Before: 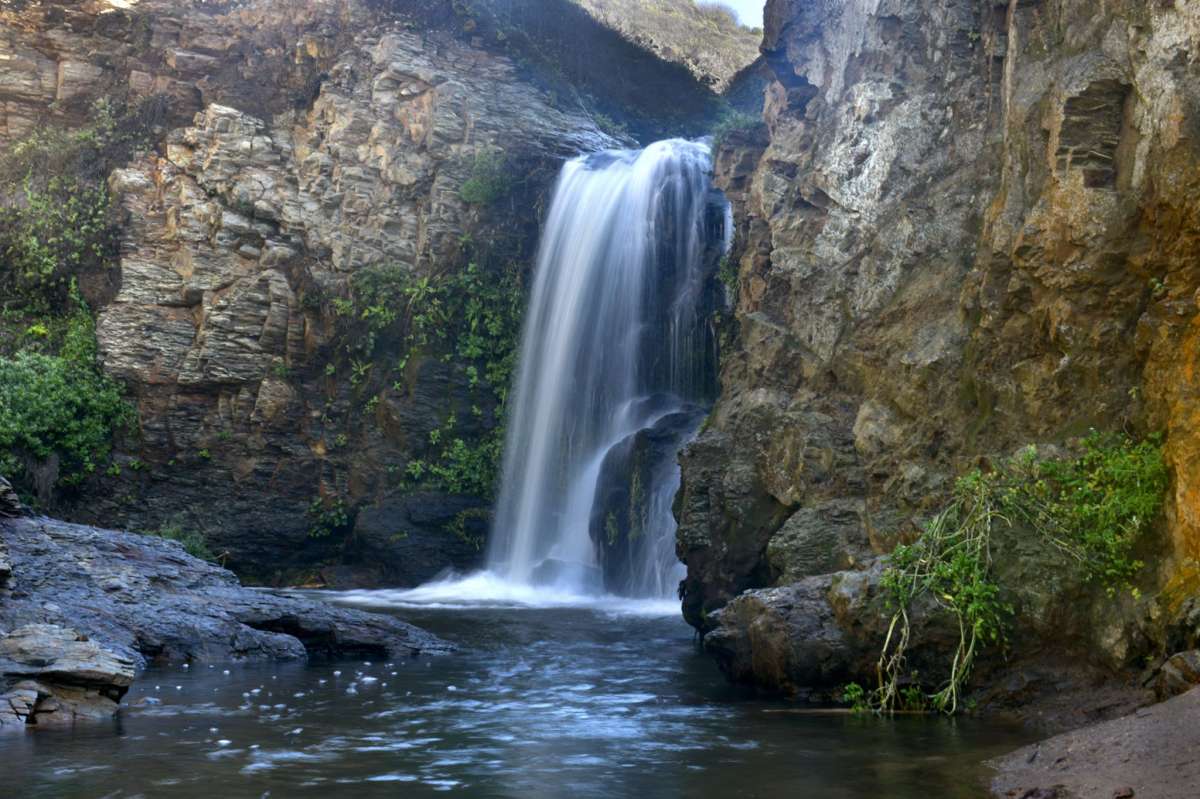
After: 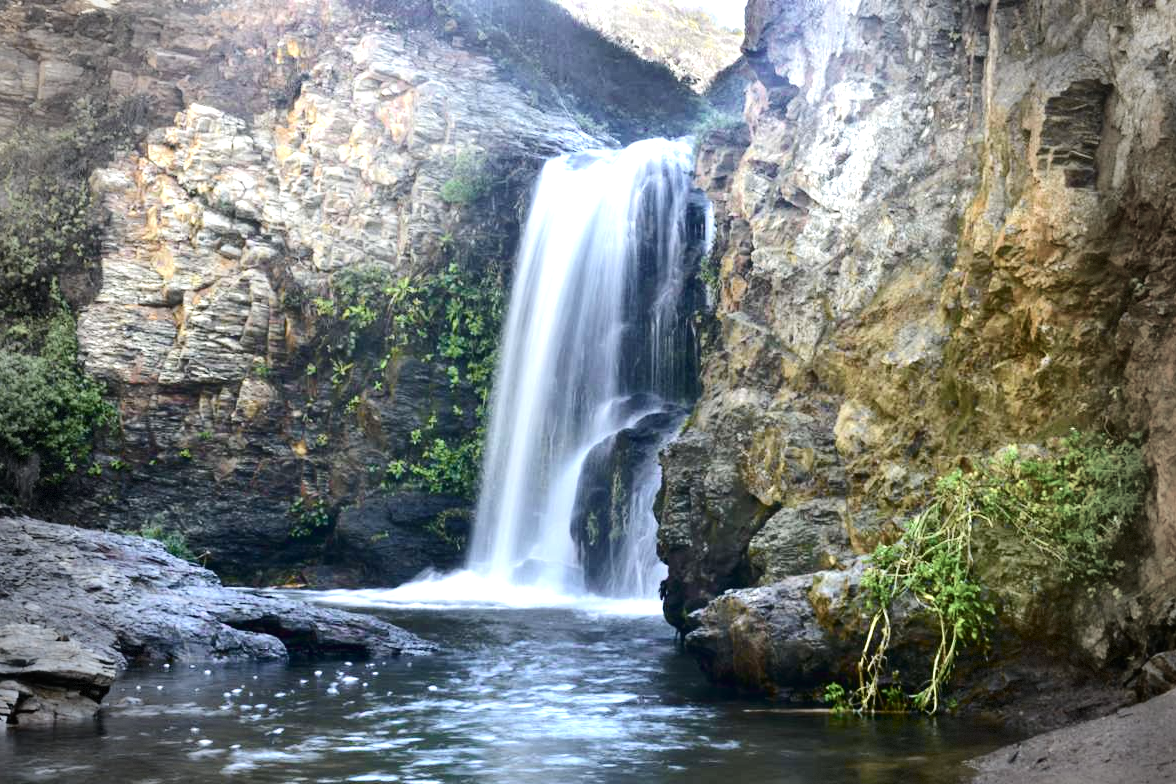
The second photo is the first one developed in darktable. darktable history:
crop: left 1.648%, right 0.289%, bottom 1.773%
vignetting: fall-off start 75.71%, fall-off radius 26.92%, brightness -0.523, saturation -0.514, width/height ratio 0.975, dithering 8-bit output
color balance rgb: linear chroma grading › global chroma 8.729%, perceptual saturation grading › global saturation 36.406%, perceptual saturation grading › shadows 34.861%, global vibrance 9.948%
color correction: highlights b* 0.054, saturation 0.468
tone equalizer: on, module defaults
exposure: black level correction -0.002, exposure 1.325 EV, compensate highlight preservation false
tone curve: curves: ch0 [(0, 0) (0.126, 0.061) (0.338, 0.285) (0.494, 0.518) (0.703, 0.762) (1, 1)]; ch1 [(0, 0) (0.364, 0.322) (0.443, 0.441) (0.5, 0.501) (0.55, 0.578) (1, 1)]; ch2 [(0, 0) (0.44, 0.424) (0.501, 0.499) (0.557, 0.564) (0.613, 0.682) (0.707, 0.746) (1, 1)], color space Lab, independent channels, preserve colors none
